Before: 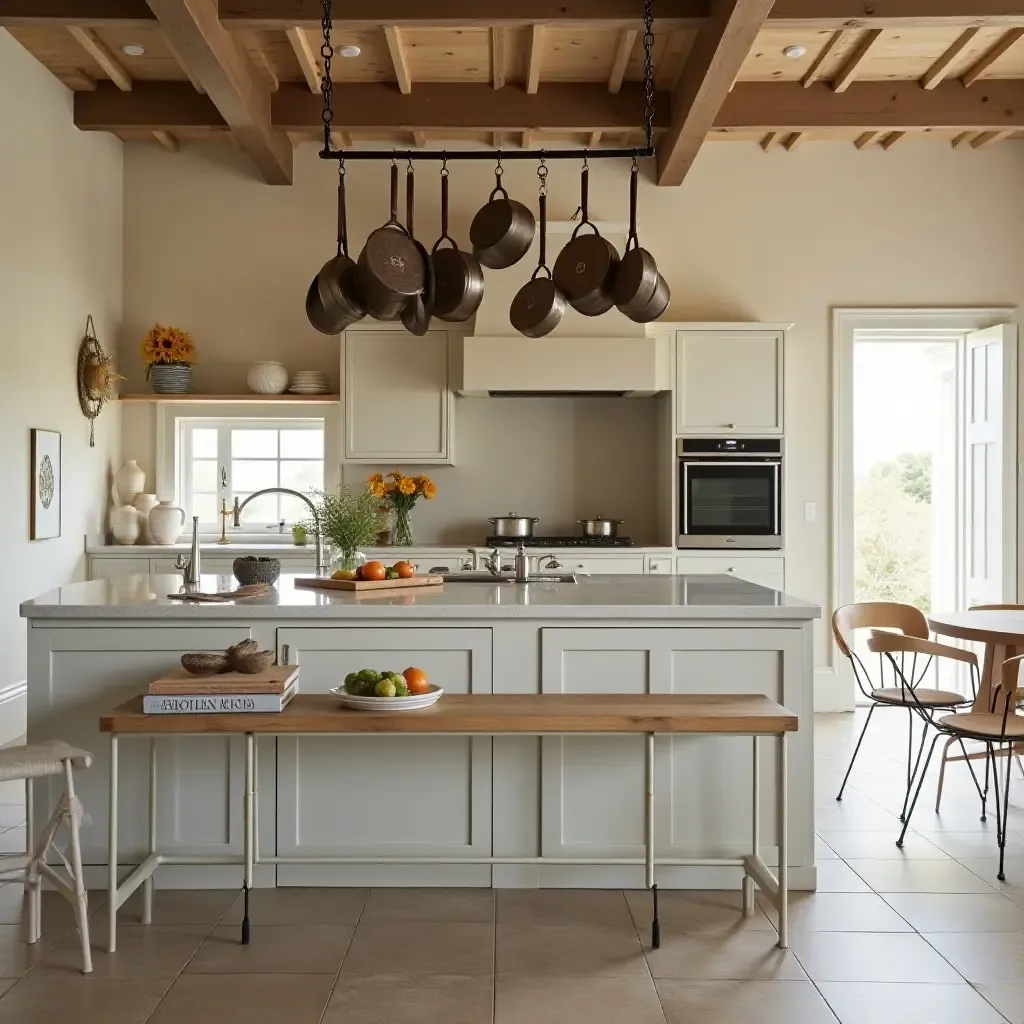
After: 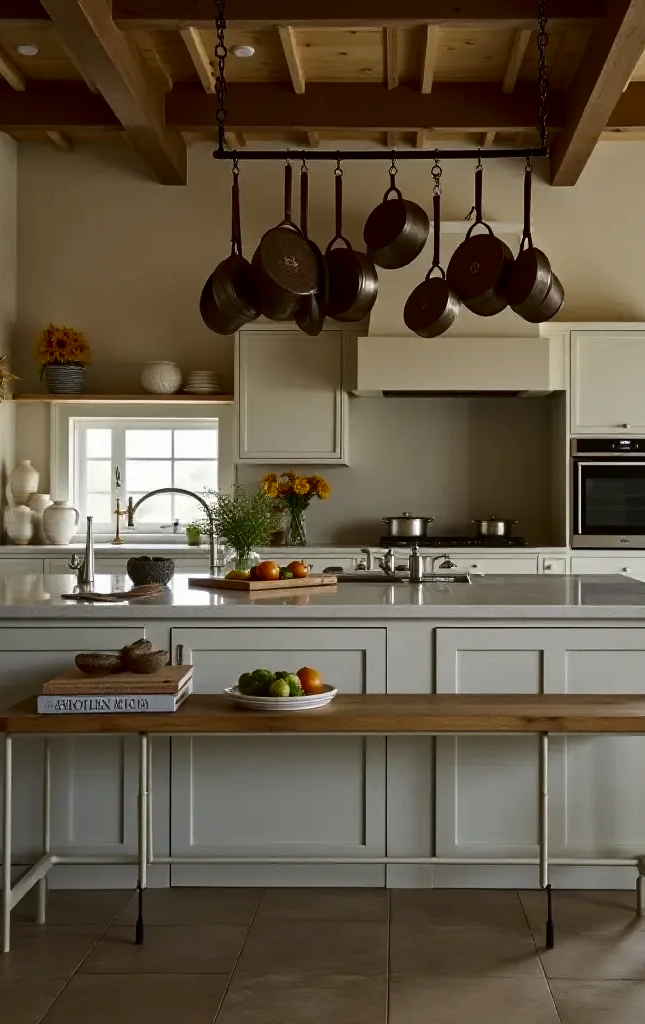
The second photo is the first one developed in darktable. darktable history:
crop: left 10.448%, right 26.498%
contrast brightness saturation: contrast 0.105, brightness -0.261, saturation 0.139
color zones: curves: ch1 [(0.113, 0.438) (0.75, 0.5)]; ch2 [(0.12, 0.526) (0.75, 0.5)]
